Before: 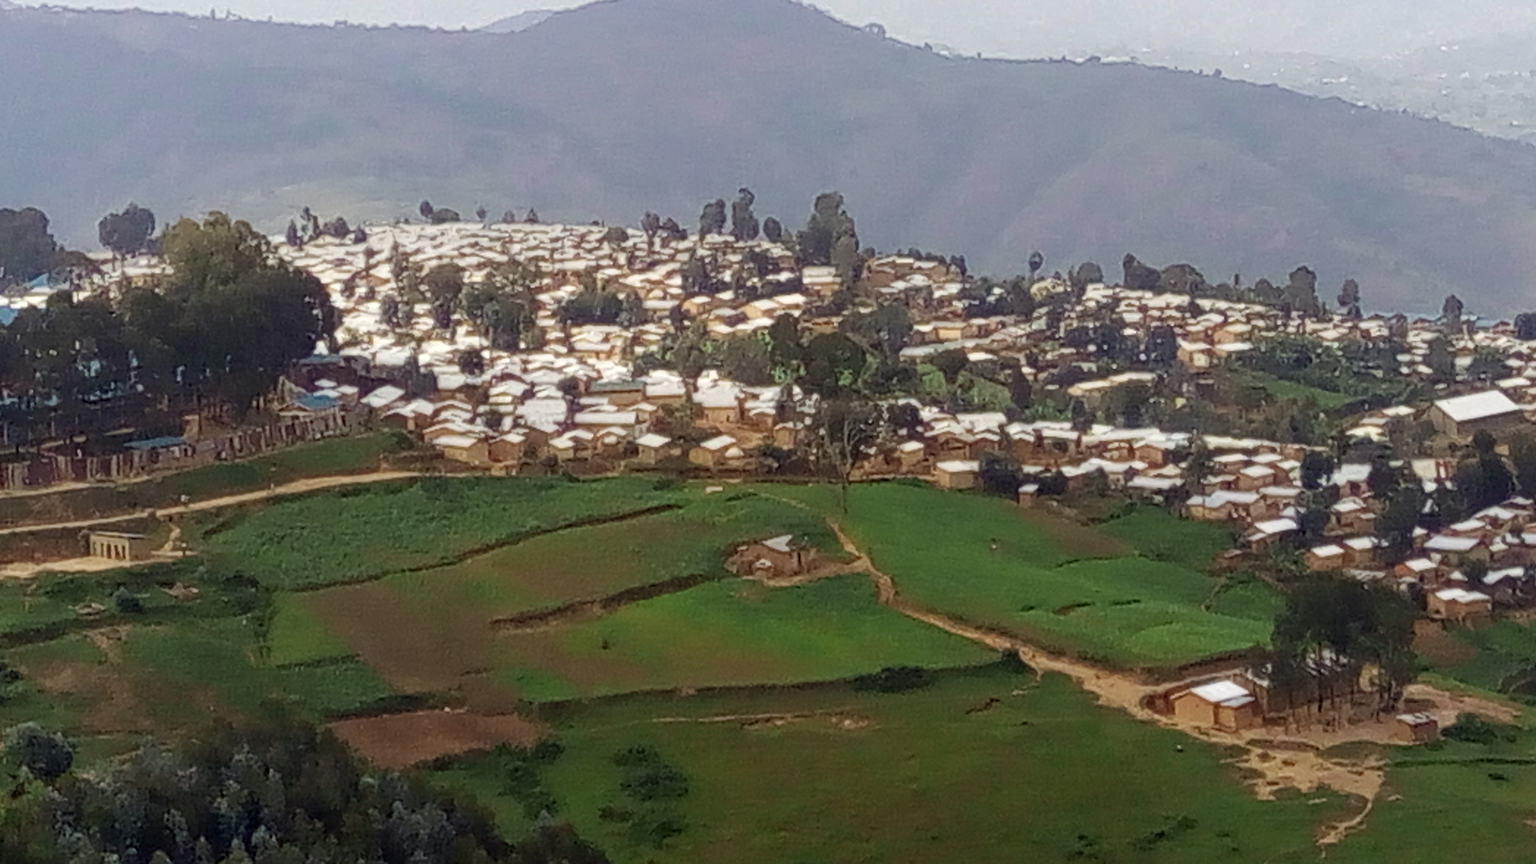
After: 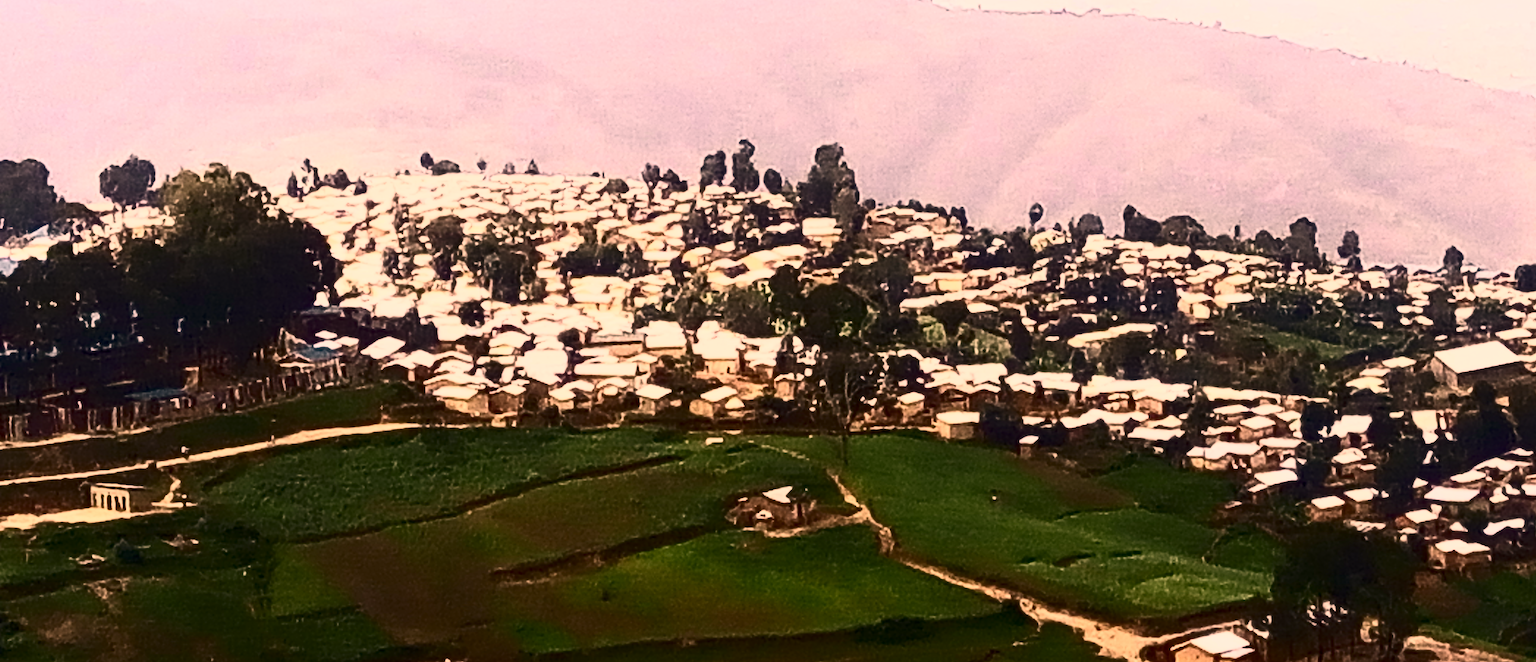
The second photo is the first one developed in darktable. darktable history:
contrast brightness saturation: contrast 0.93, brightness 0.2
crop: top 5.667%, bottom 17.637%
color correction: highlights a* 21.16, highlights b* 19.61
tone equalizer: -7 EV 0.13 EV, smoothing diameter 25%, edges refinement/feathering 10, preserve details guided filter
